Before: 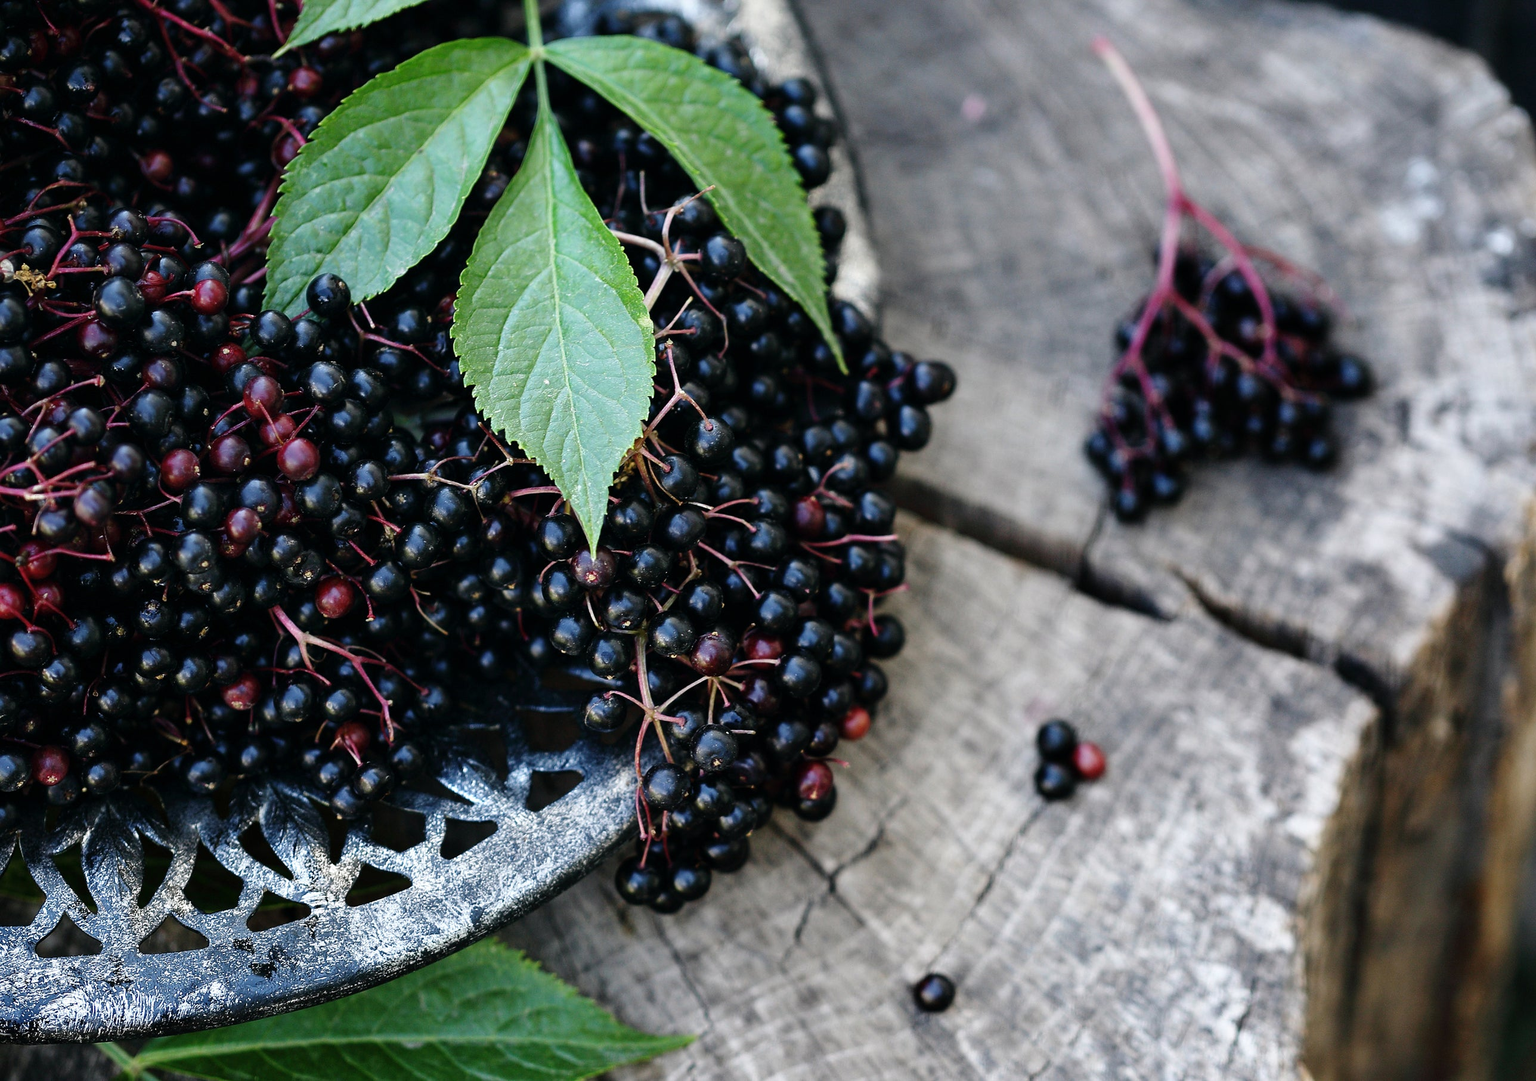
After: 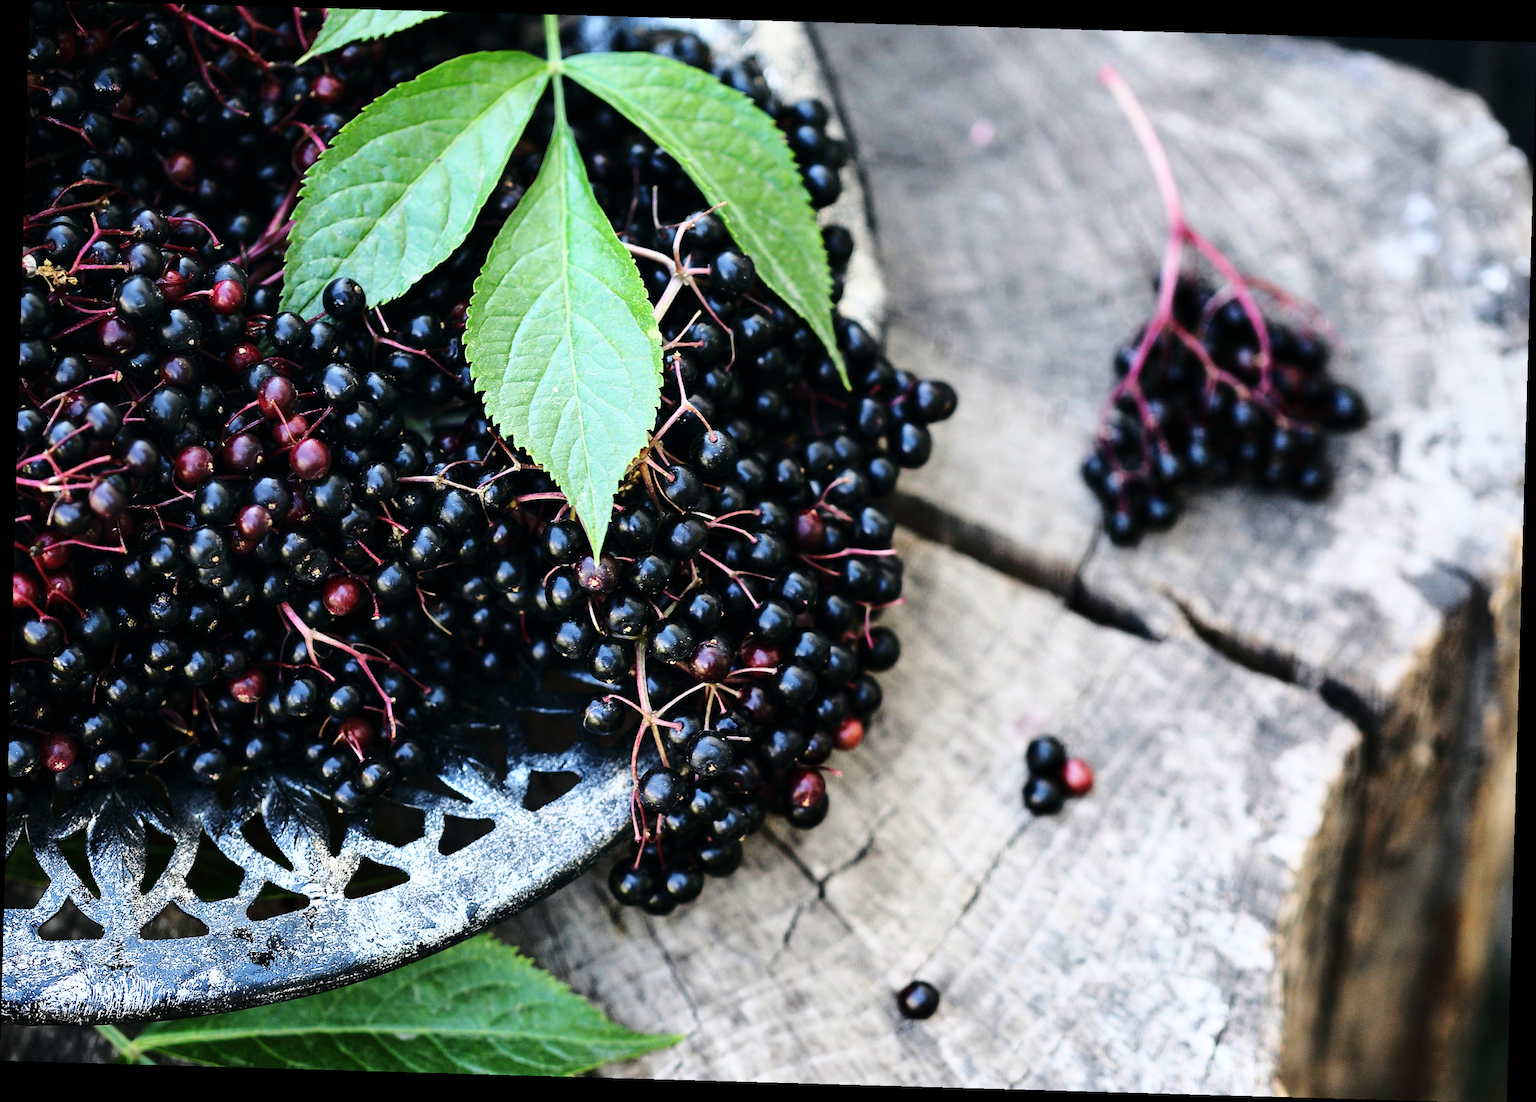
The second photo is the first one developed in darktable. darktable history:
crop and rotate: angle -1.63°
base curve: curves: ch0 [(0, 0) (0.028, 0.03) (0.121, 0.232) (0.46, 0.748) (0.859, 0.968) (1, 1)]
